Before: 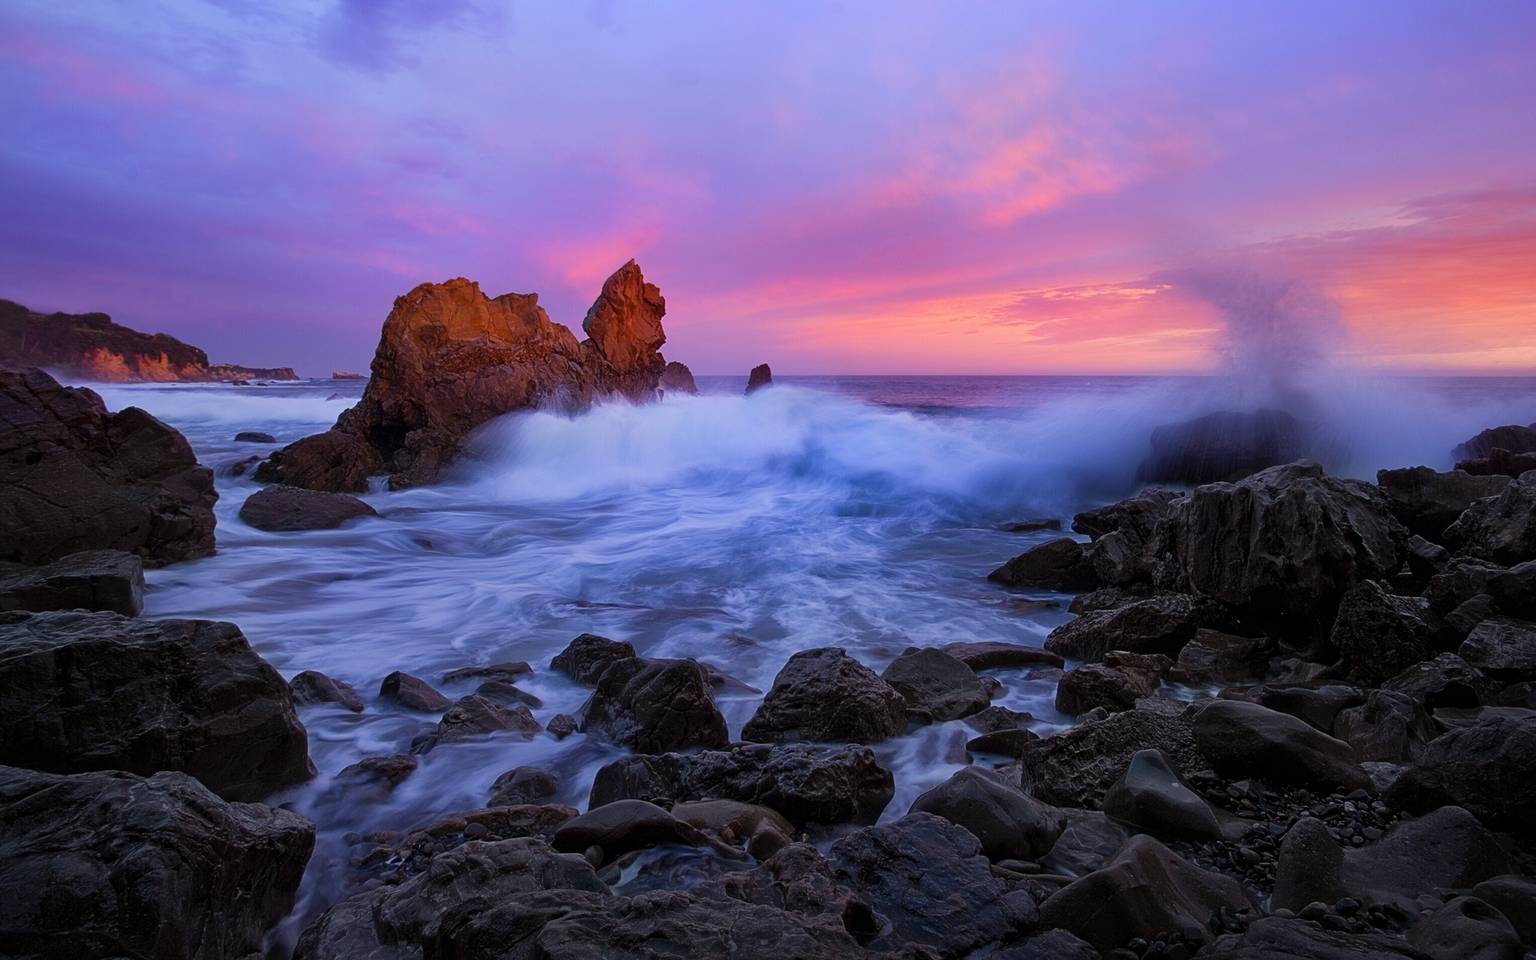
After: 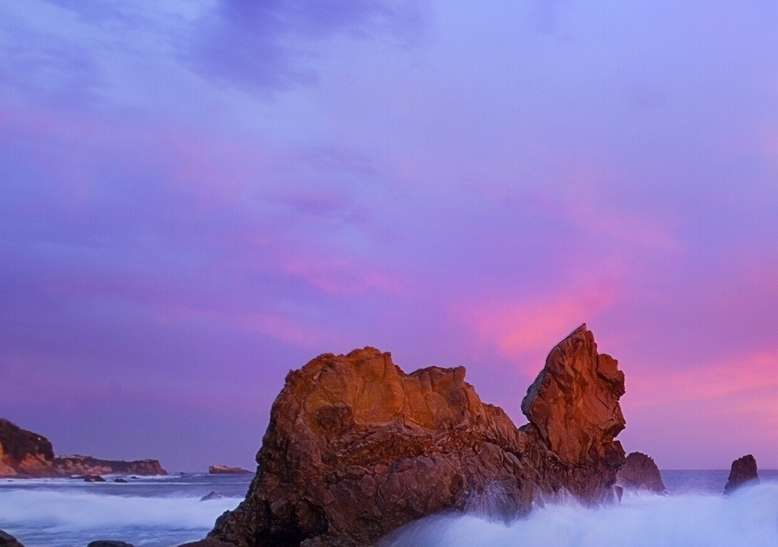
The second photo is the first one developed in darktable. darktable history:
crop and rotate: left 10.81%, top 0.062%, right 48.635%, bottom 54.349%
